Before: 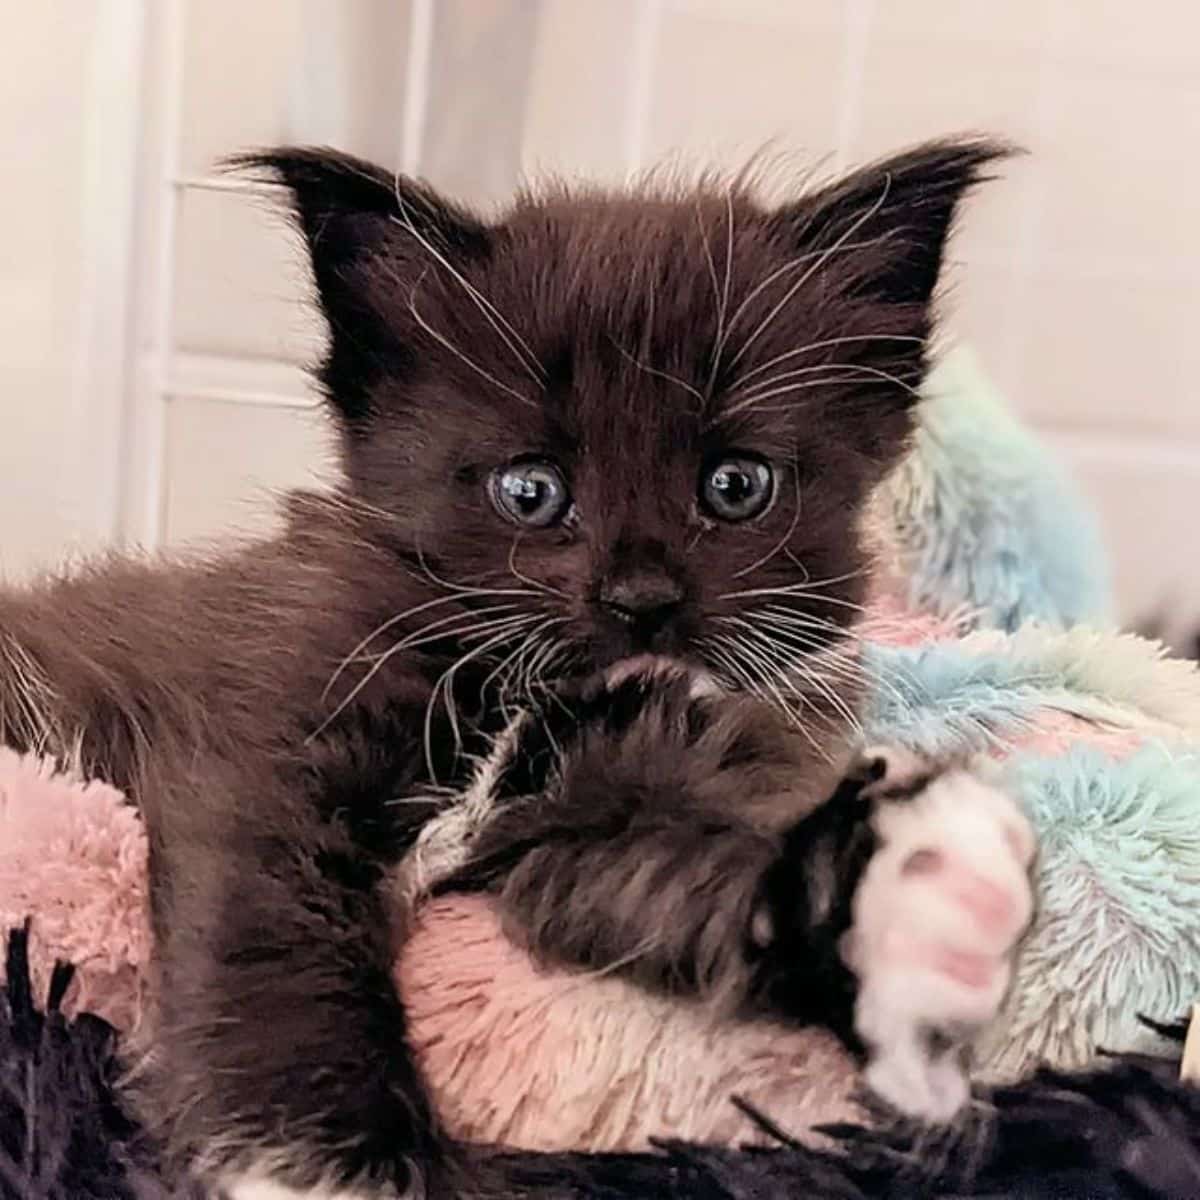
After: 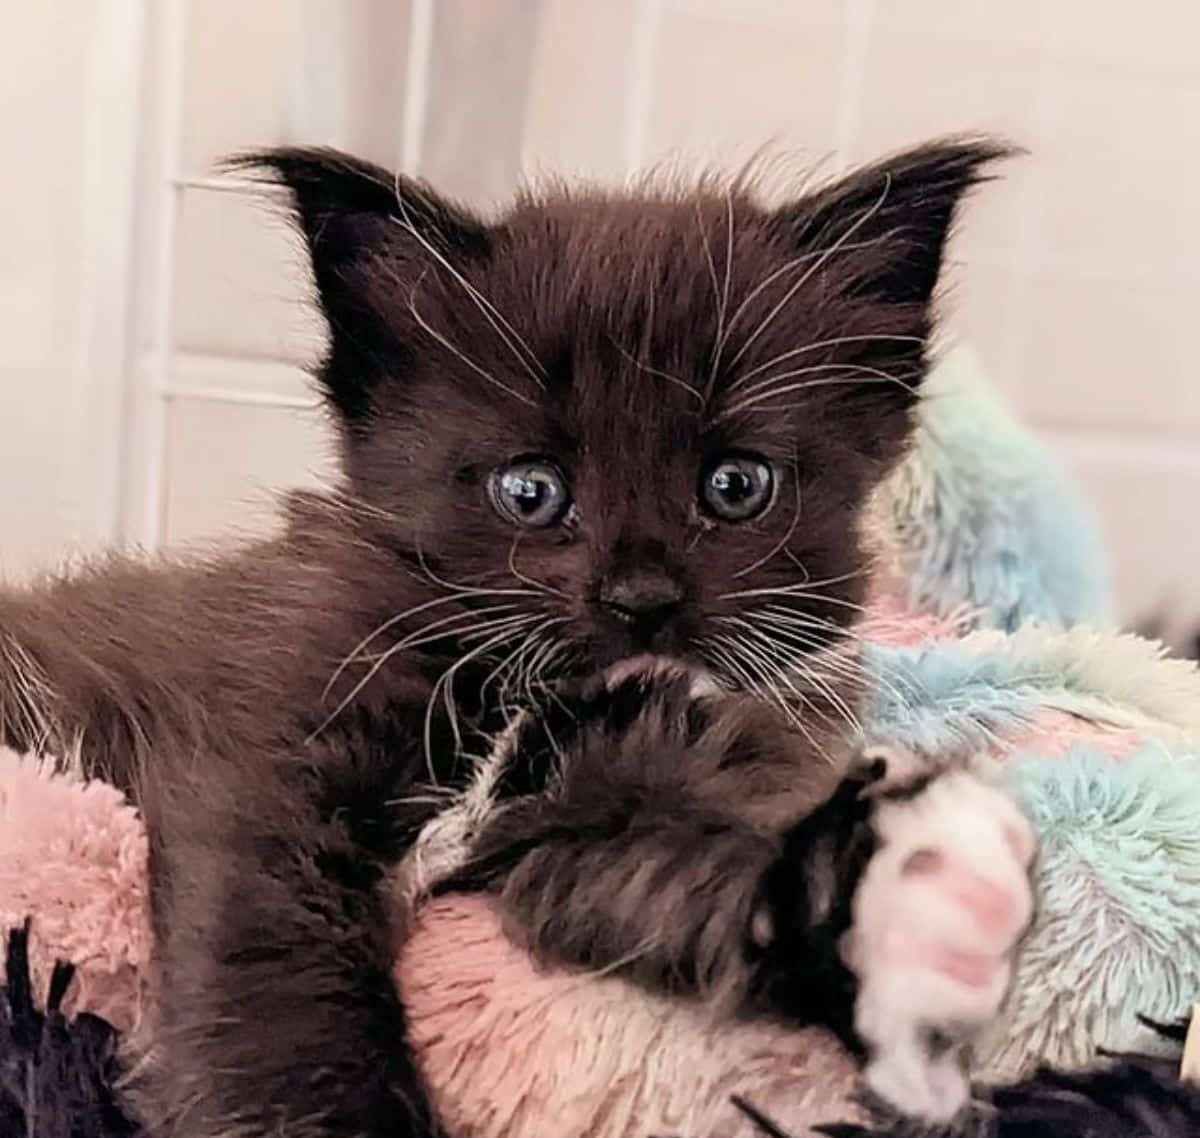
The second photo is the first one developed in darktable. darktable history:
crop and rotate: top 0.006%, bottom 5.145%
